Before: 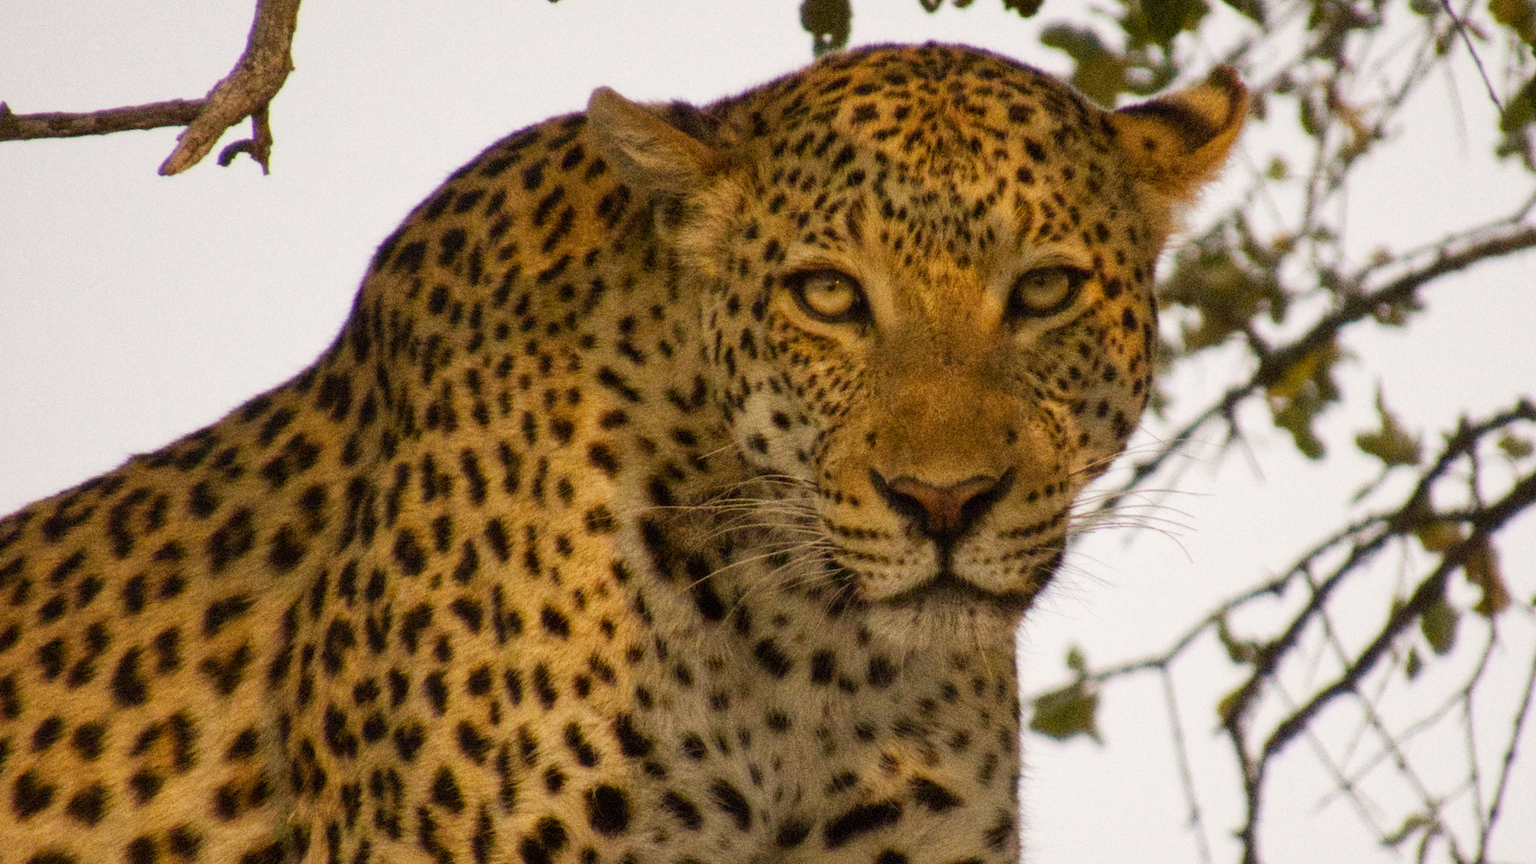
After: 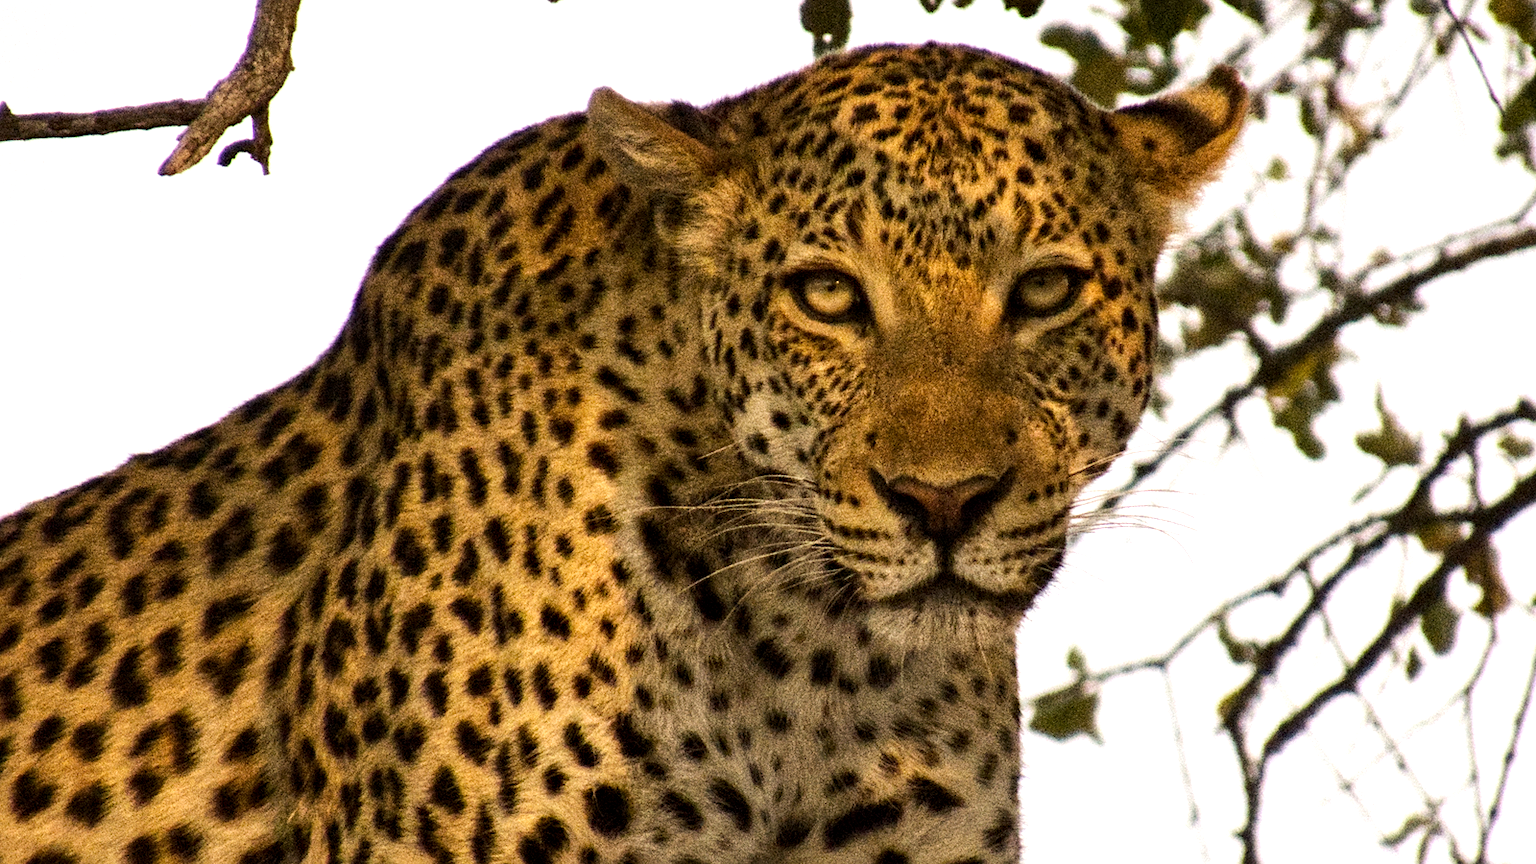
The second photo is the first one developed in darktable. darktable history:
tone equalizer: -8 EV -0.75 EV, -7 EV -0.7 EV, -6 EV -0.6 EV, -5 EV -0.4 EV, -3 EV 0.4 EV, -2 EV 0.6 EV, -1 EV 0.7 EV, +0 EV 0.75 EV, edges refinement/feathering 500, mask exposure compensation -1.57 EV, preserve details no
contrast equalizer: y [[0.5, 0.504, 0.515, 0.527, 0.535, 0.534], [0.5 ×6], [0.491, 0.387, 0.179, 0.068, 0.068, 0.068], [0 ×5, 0.023], [0 ×6]]
sharpen: amount 0.2
